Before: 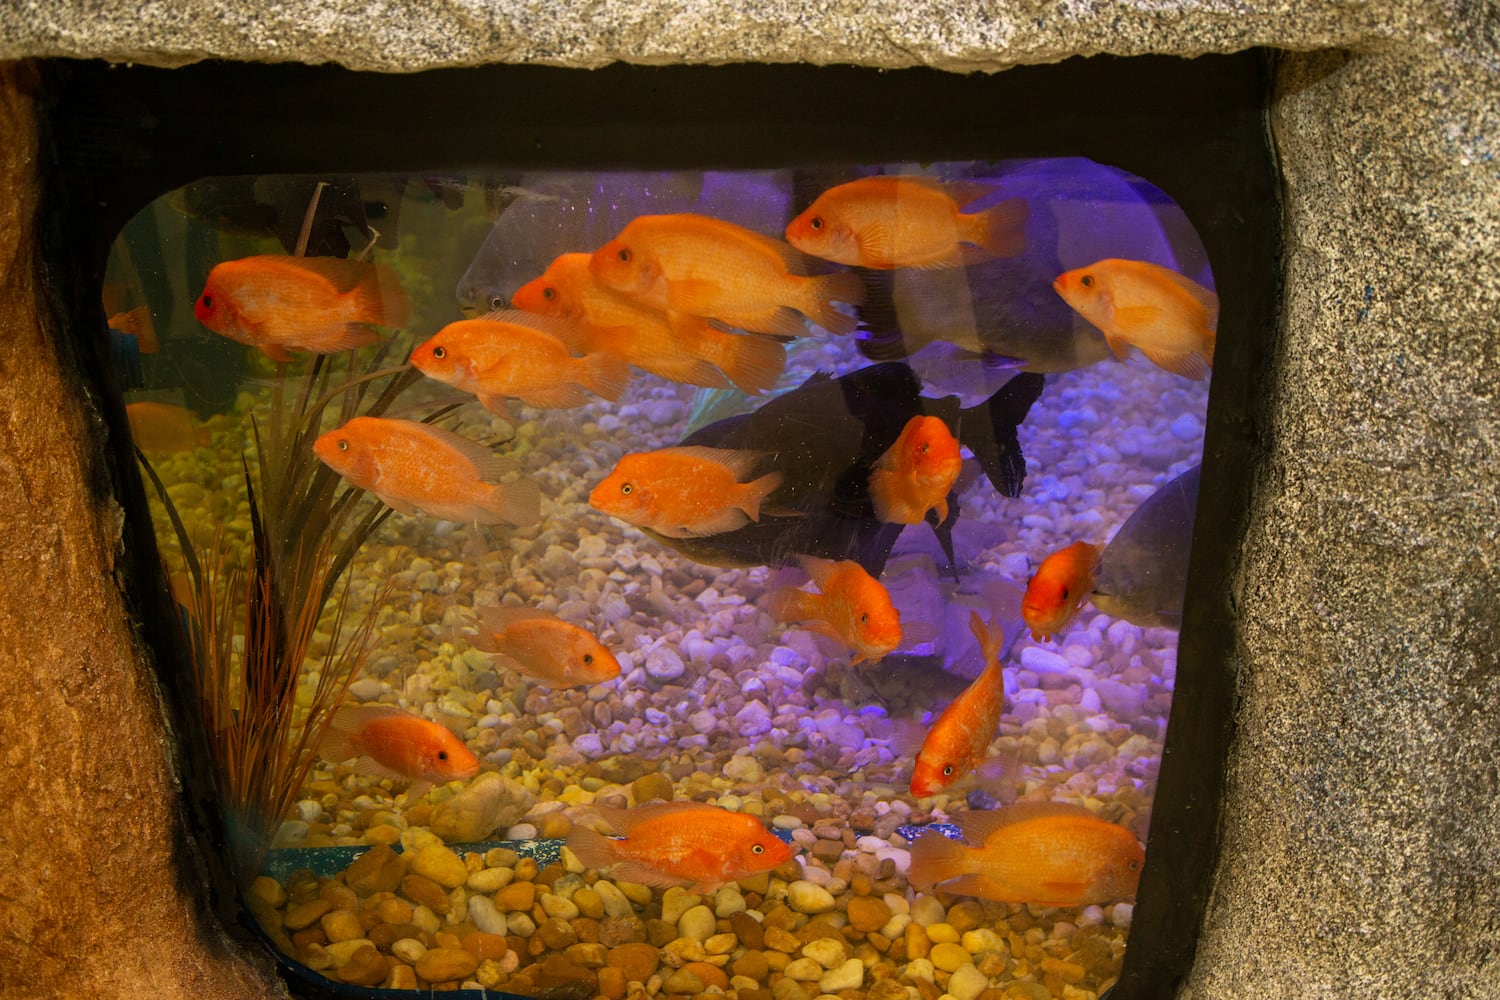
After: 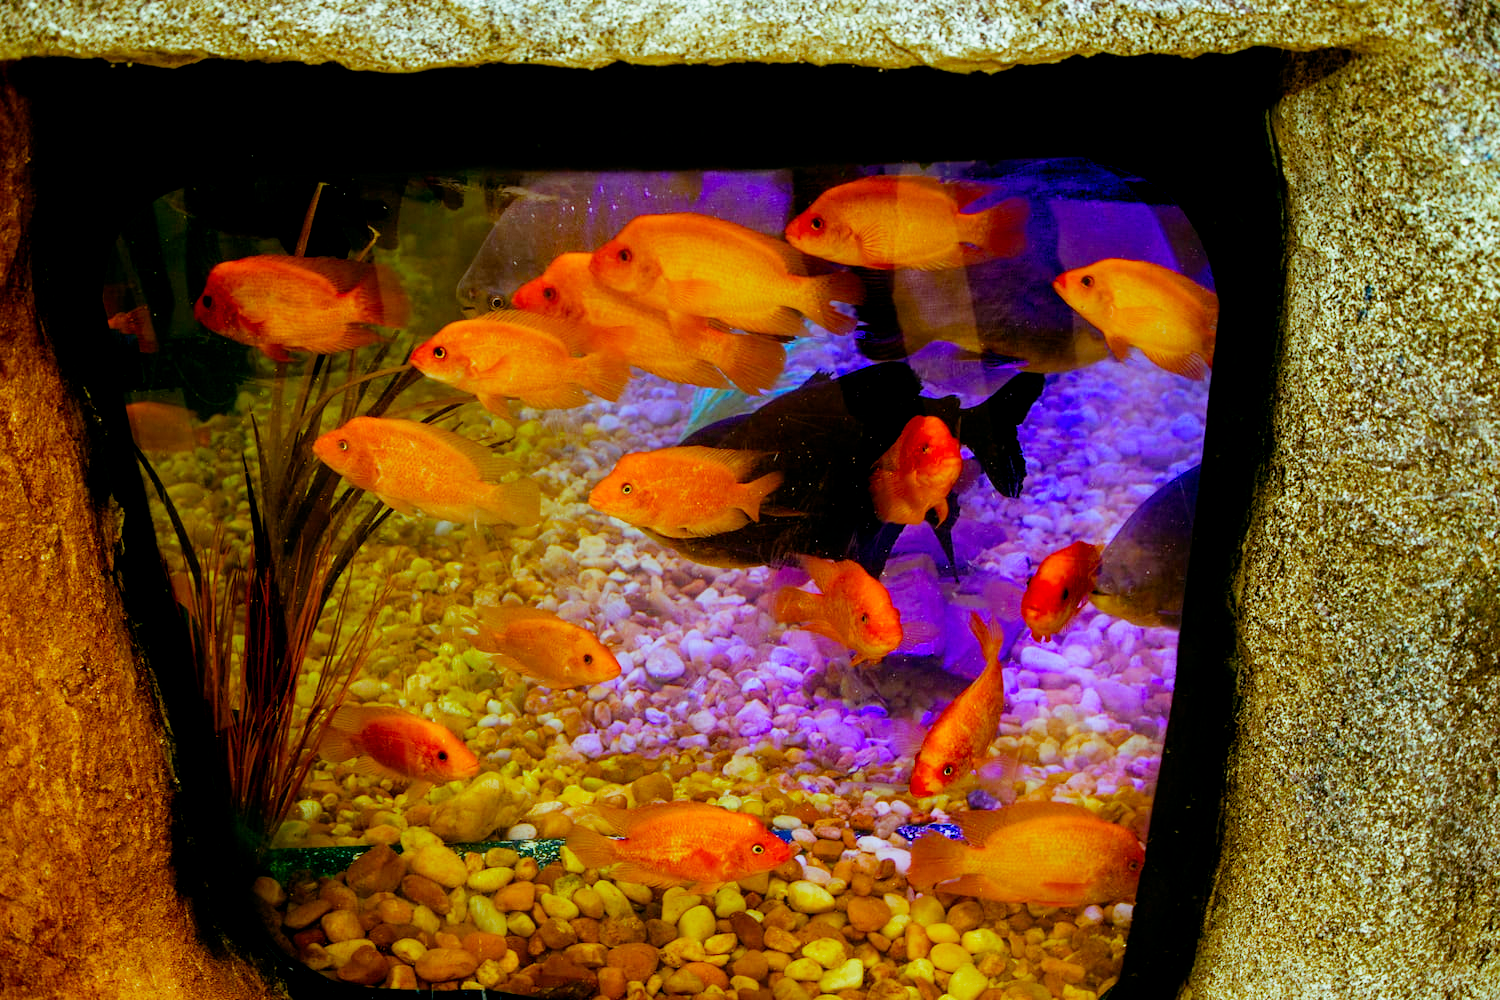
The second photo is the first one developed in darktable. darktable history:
filmic rgb: middle gray luminance 10%, black relative exposure -8.61 EV, white relative exposure 3.3 EV, threshold 6 EV, target black luminance 0%, hardness 5.2, latitude 44.69%, contrast 1.302, highlights saturation mix 5%, shadows ↔ highlights balance 24.64%, add noise in highlights 0, preserve chrominance no, color science v3 (2019), use custom middle-gray values true, iterations of high-quality reconstruction 0, contrast in highlights soft, enable highlight reconstruction true
color balance rgb: shadows lift › luminance -7.7%, shadows lift › chroma 2.13%, shadows lift › hue 165.27°, power › luminance -7.77%, power › chroma 1.34%, power › hue 330.55°, highlights gain › luminance -33.33%, highlights gain › chroma 5.68%, highlights gain › hue 217.2°, global offset › luminance -0.33%, global offset › chroma 0.11%, global offset › hue 165.27°, perceptual saturation grading › global saturation 27.72%, perceptual saturation grading › highlights -25%, perceptual saturation grading › mid-tones 25%, perceptual saturation grading › shadows 50%
white balance: emerald 1
